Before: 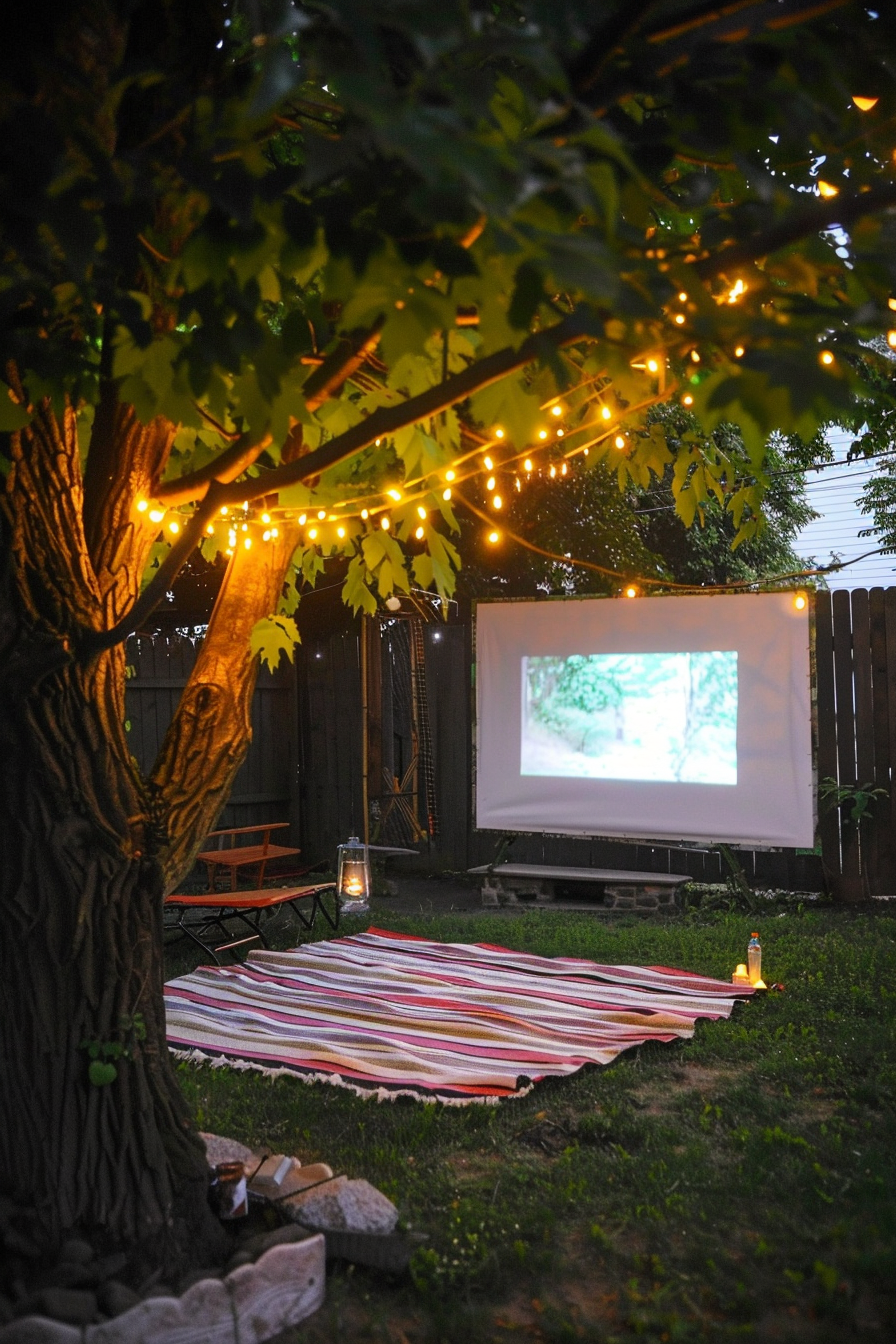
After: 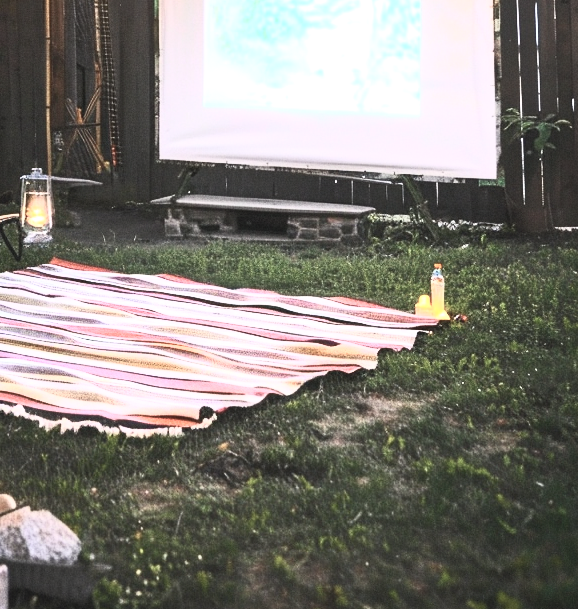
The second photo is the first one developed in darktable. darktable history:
contrast brightness saturation: contrast 0.552, brightness 0.576, saturation -0.342
crop and rotate: left 35.415%, top 49.846%, bottom 4.808%
exposure: black level correction 0, exposure 0.848 EV, compensate highlight preservation false
